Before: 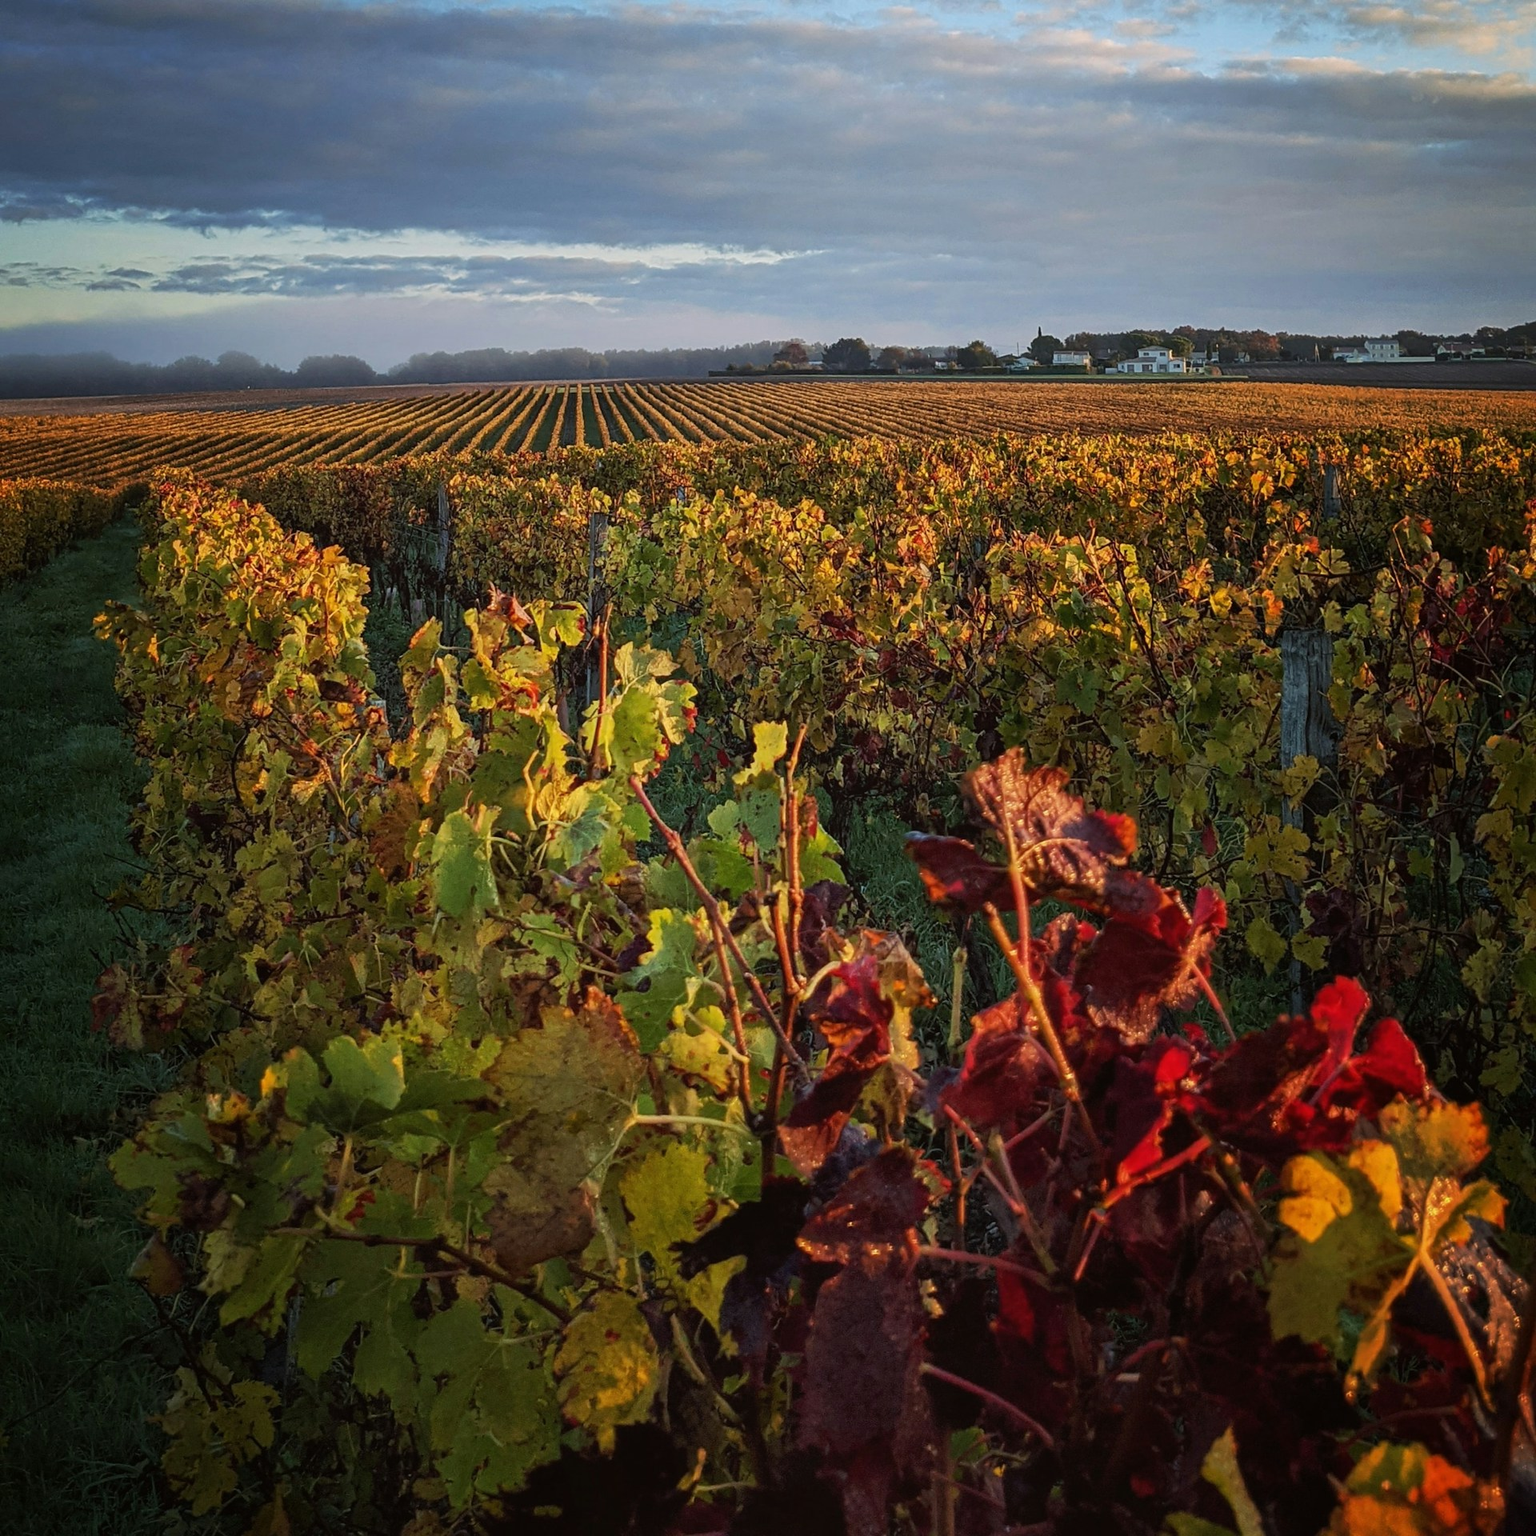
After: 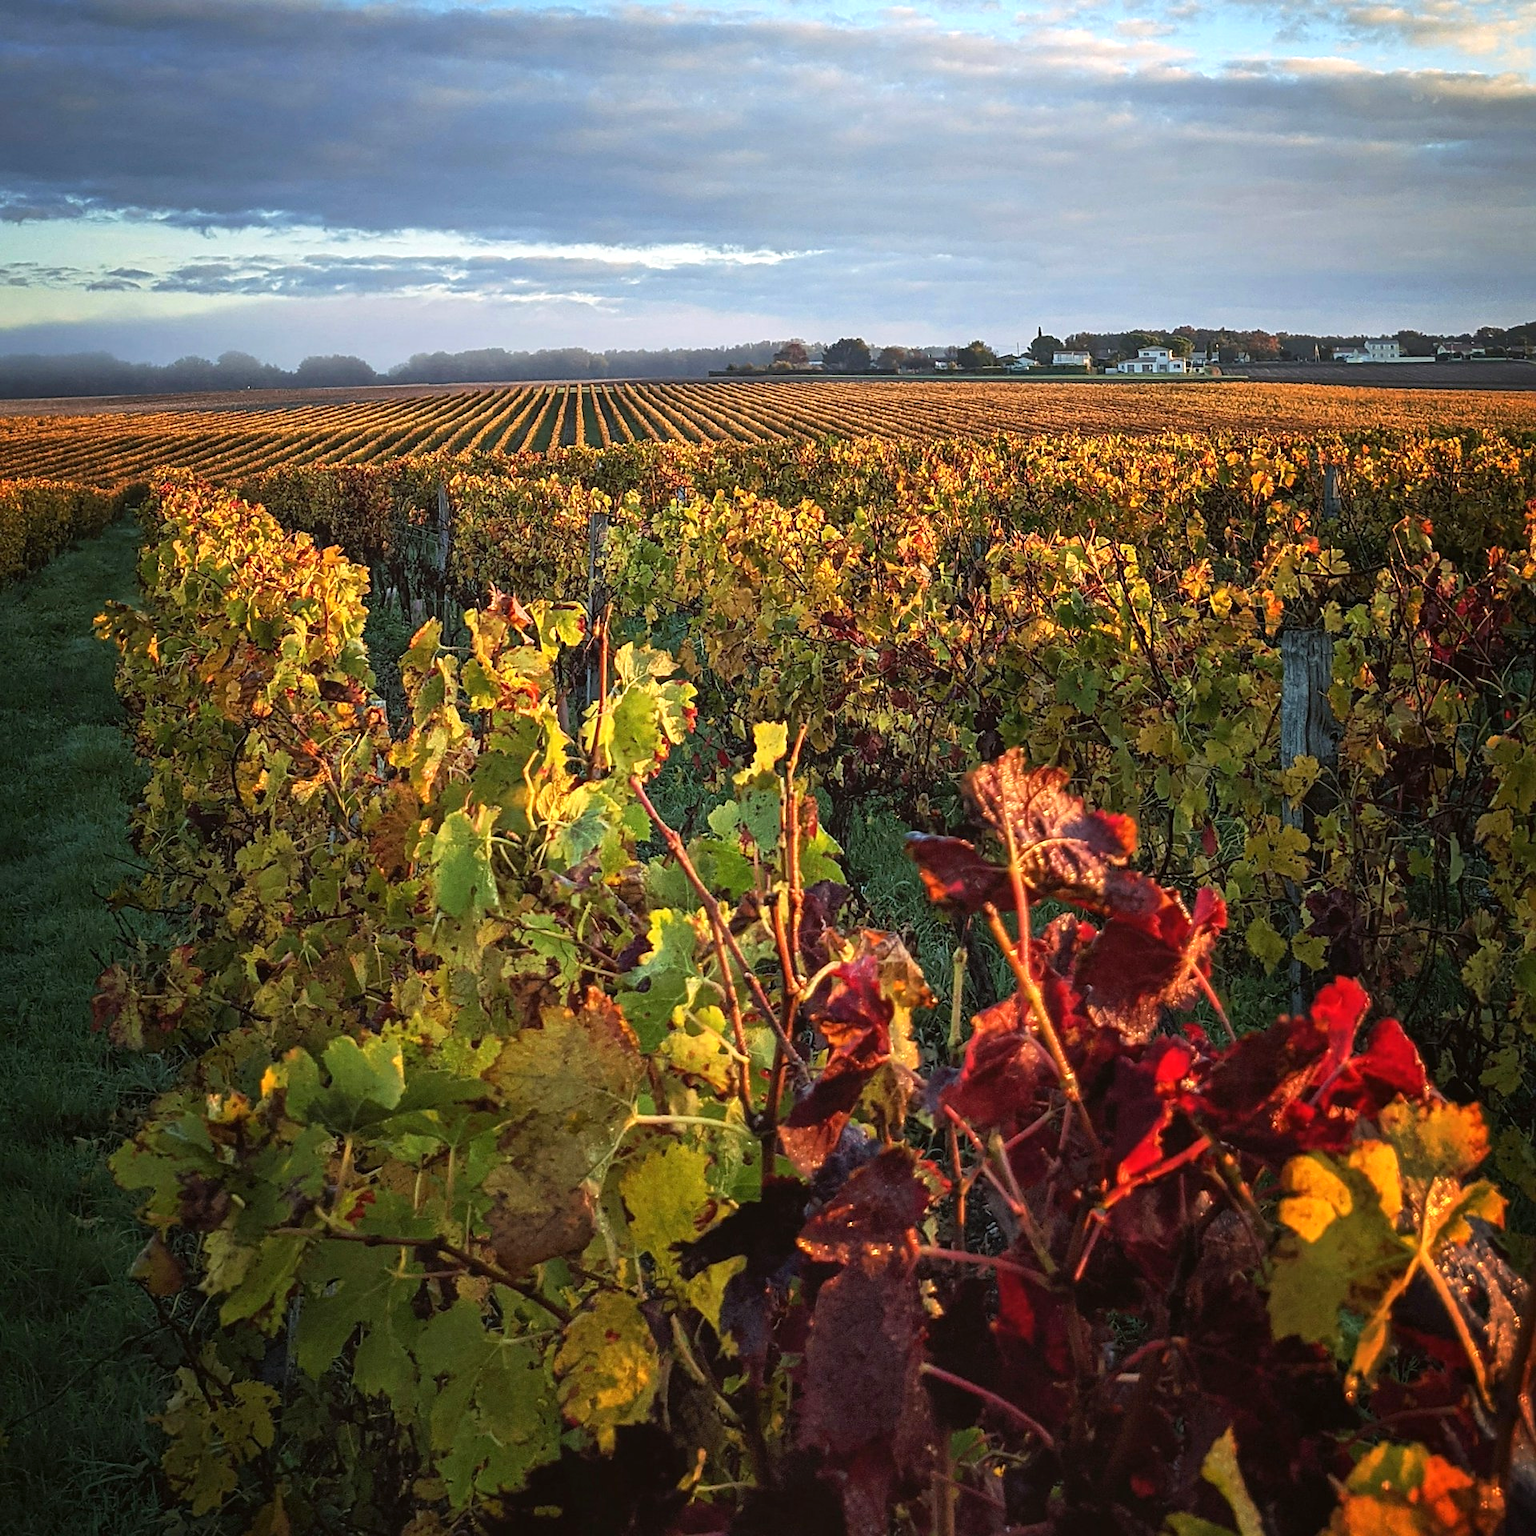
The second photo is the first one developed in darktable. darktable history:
exposure: black level correction 0, exposure 0.691 EV, compensate highlight preservation false
sharpen: amount 0.218
